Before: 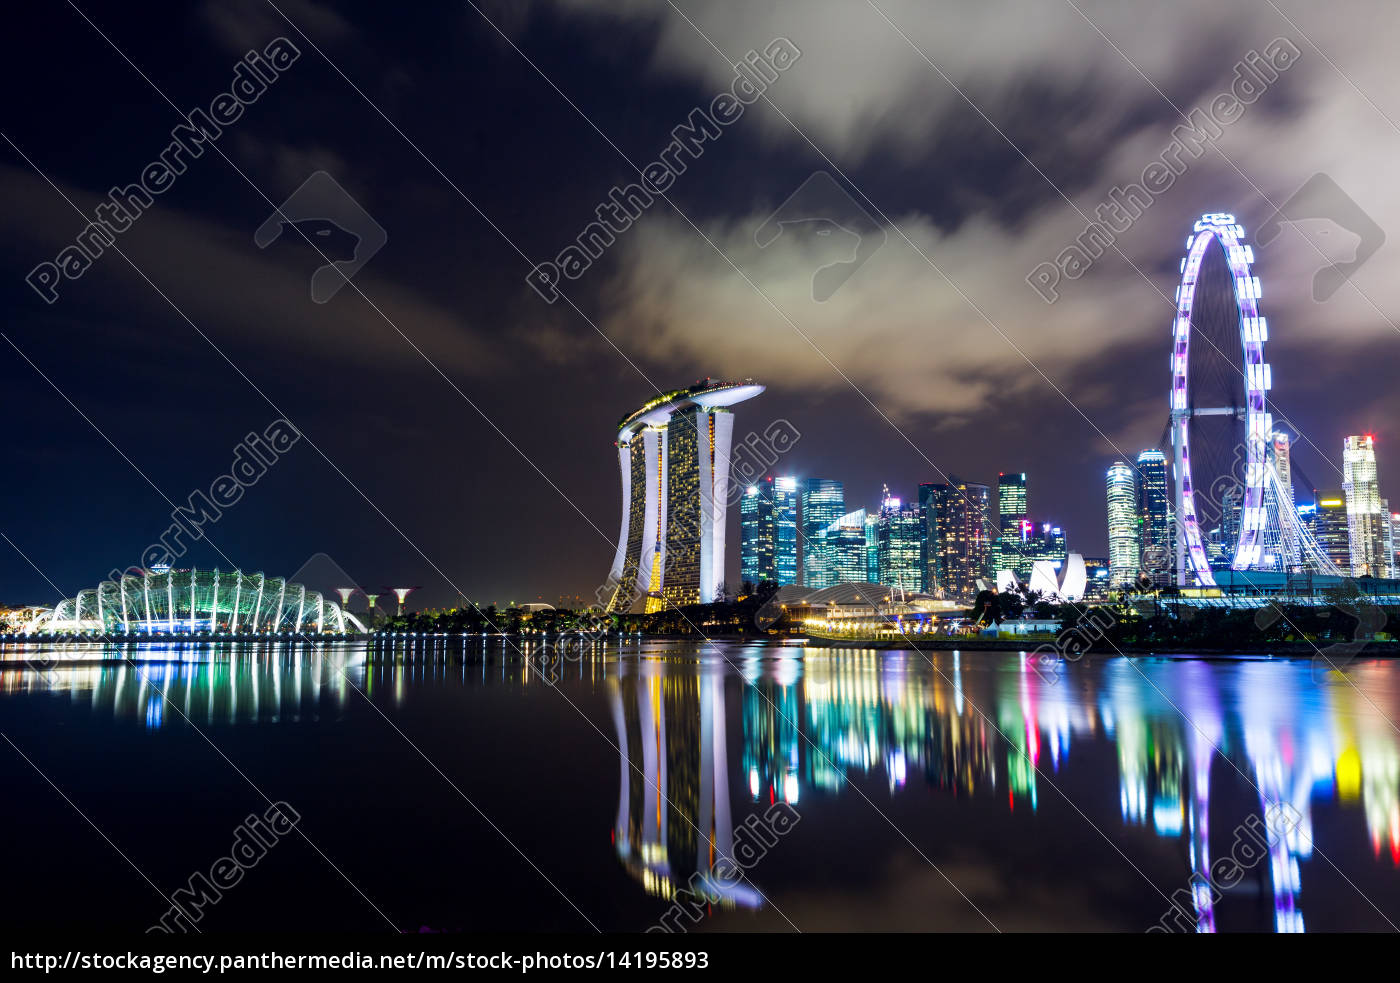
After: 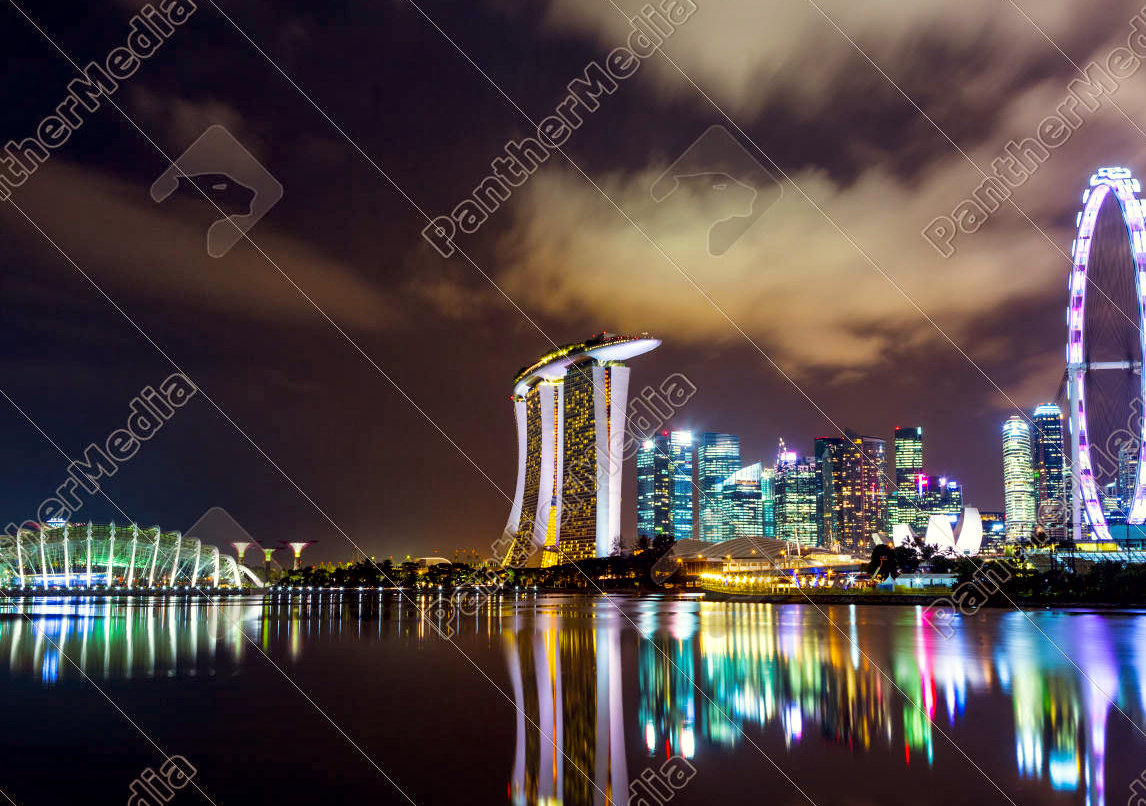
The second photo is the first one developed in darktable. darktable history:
crop and rotate: left 7.531%, top 4.7%, right 10.591%, bottom 13.271%
local contrast: mode bilateral grid, contrast 20, coarseness 51, detail 149%, midtone range 0.2
color balance rgb: power › luminance 9.871%, power › chroma 2.826%, power › hue 58.69°, perceptual saturation grading › global saturation 25.127%
